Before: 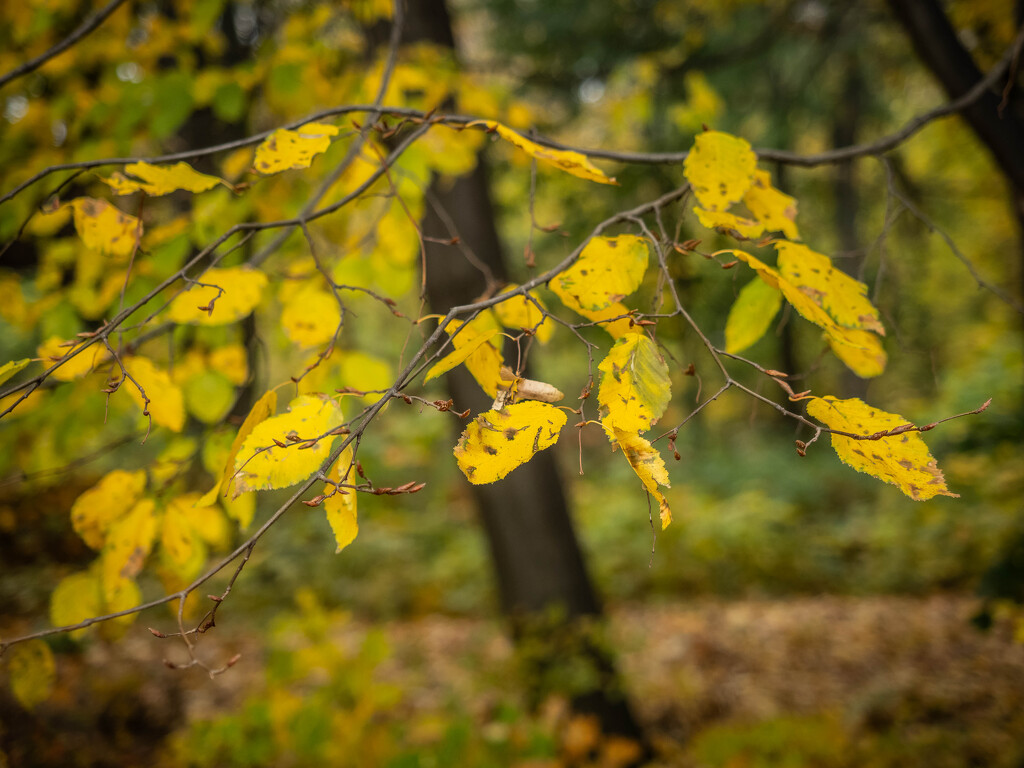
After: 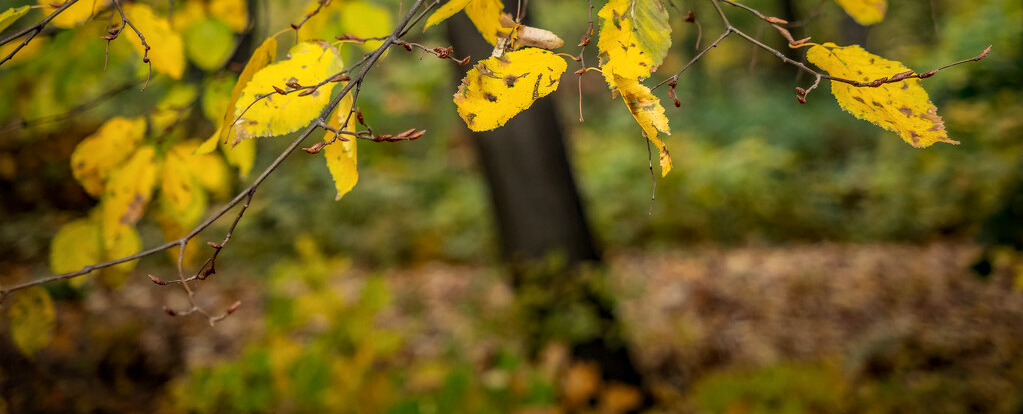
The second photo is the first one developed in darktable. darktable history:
local contrast: mode bilateral grid, contrast 21, coarseness 50, detail 119%, midtone range 0.2
crop and rotate: top 45.989%, right 0.083%
haze removal: compatibility mode true, adaptive false
